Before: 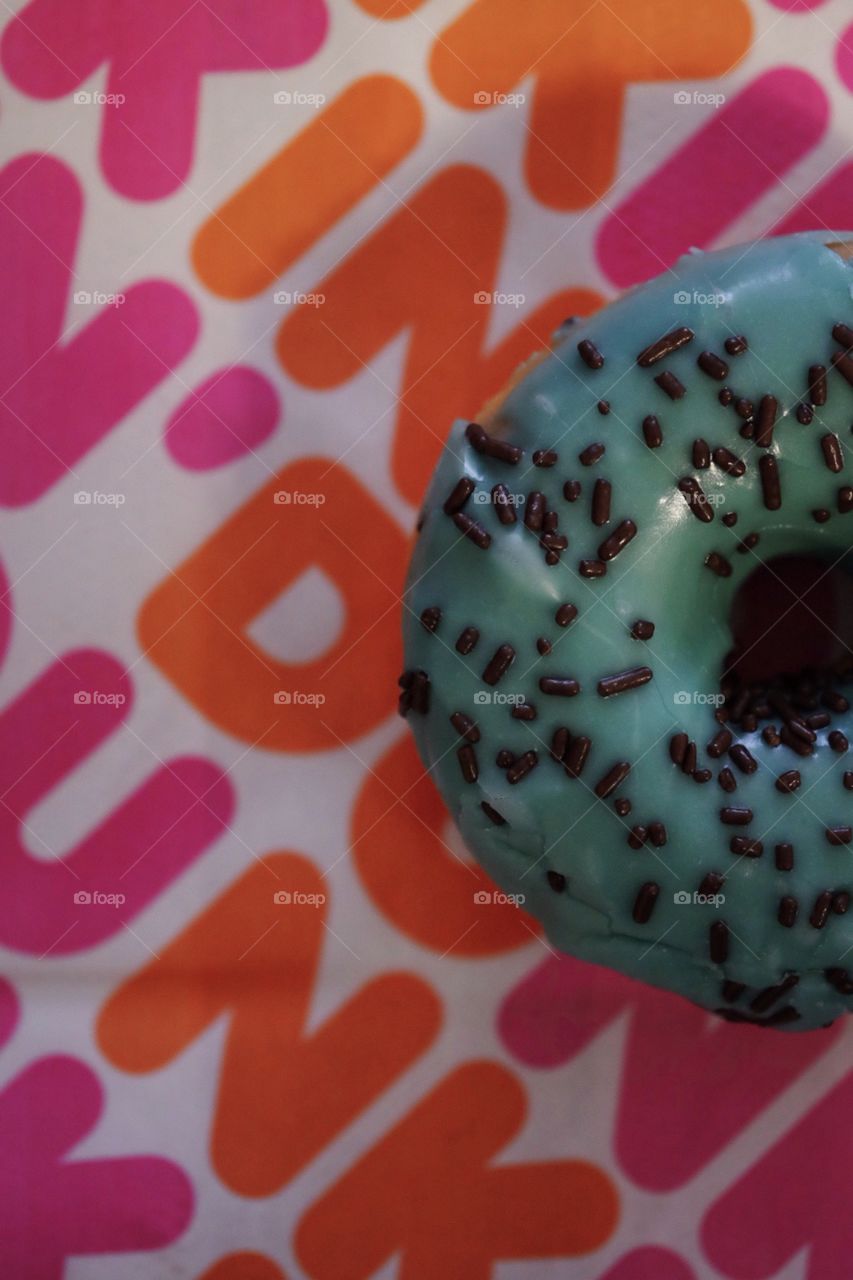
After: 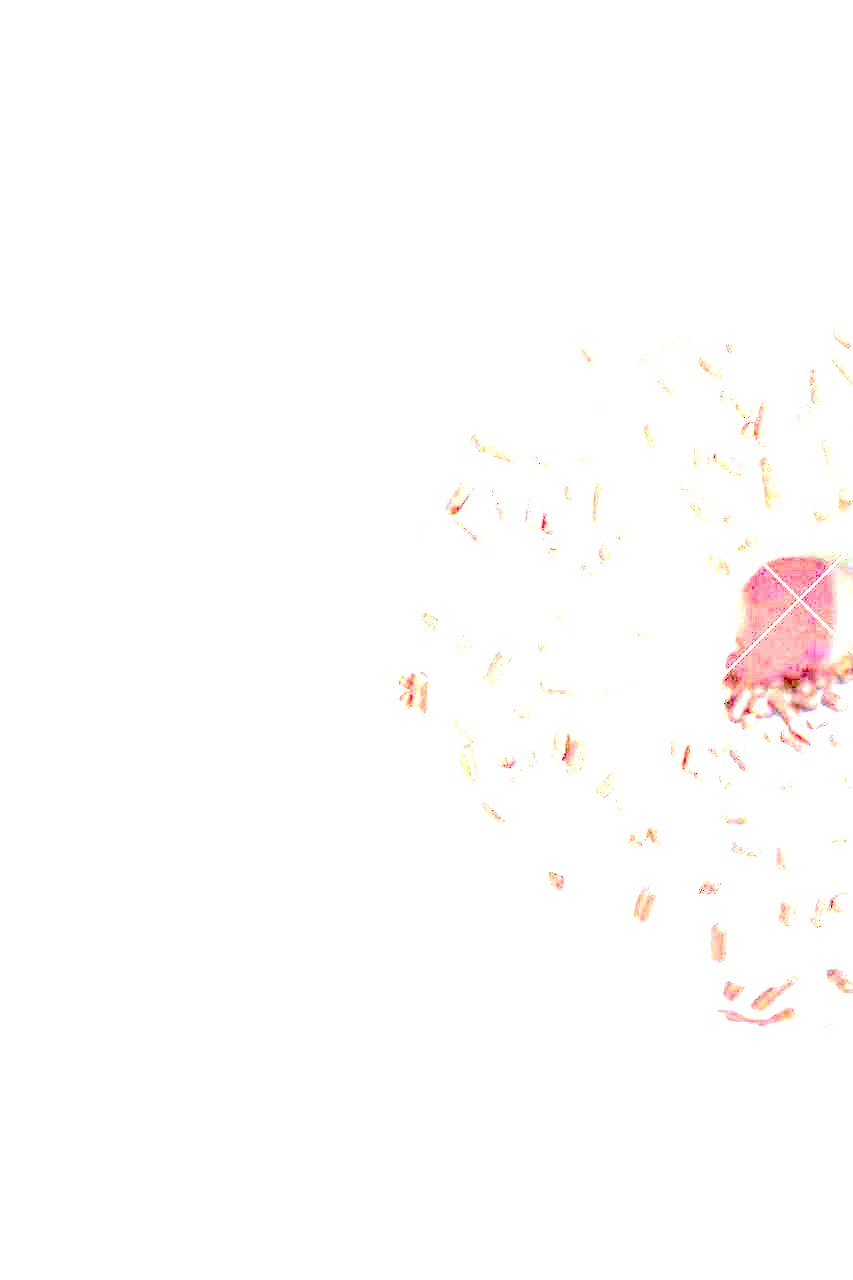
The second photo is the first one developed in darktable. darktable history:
exposure: exposure 8 EV, compensate highlight preservation false
color balance rgb: shadows lift › hue 87.51°, highlights gain › chroma 1.62%, highlights gain › hue 55.1°, global offset › chroma 0.1%, global offset › hue 253.66°, linear chroma grading › global chroma 0.5%
white balance: red 1.08, blue 0.791
